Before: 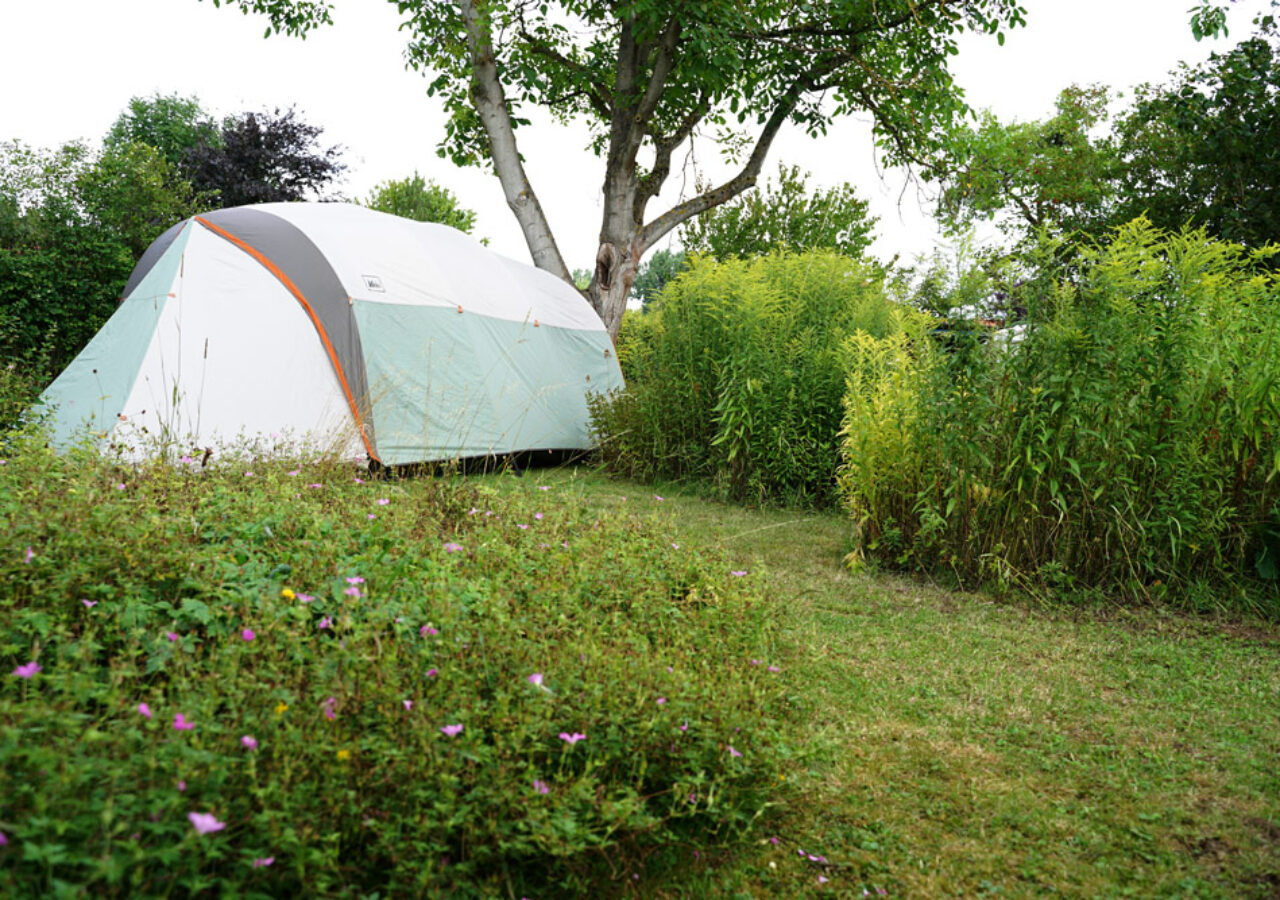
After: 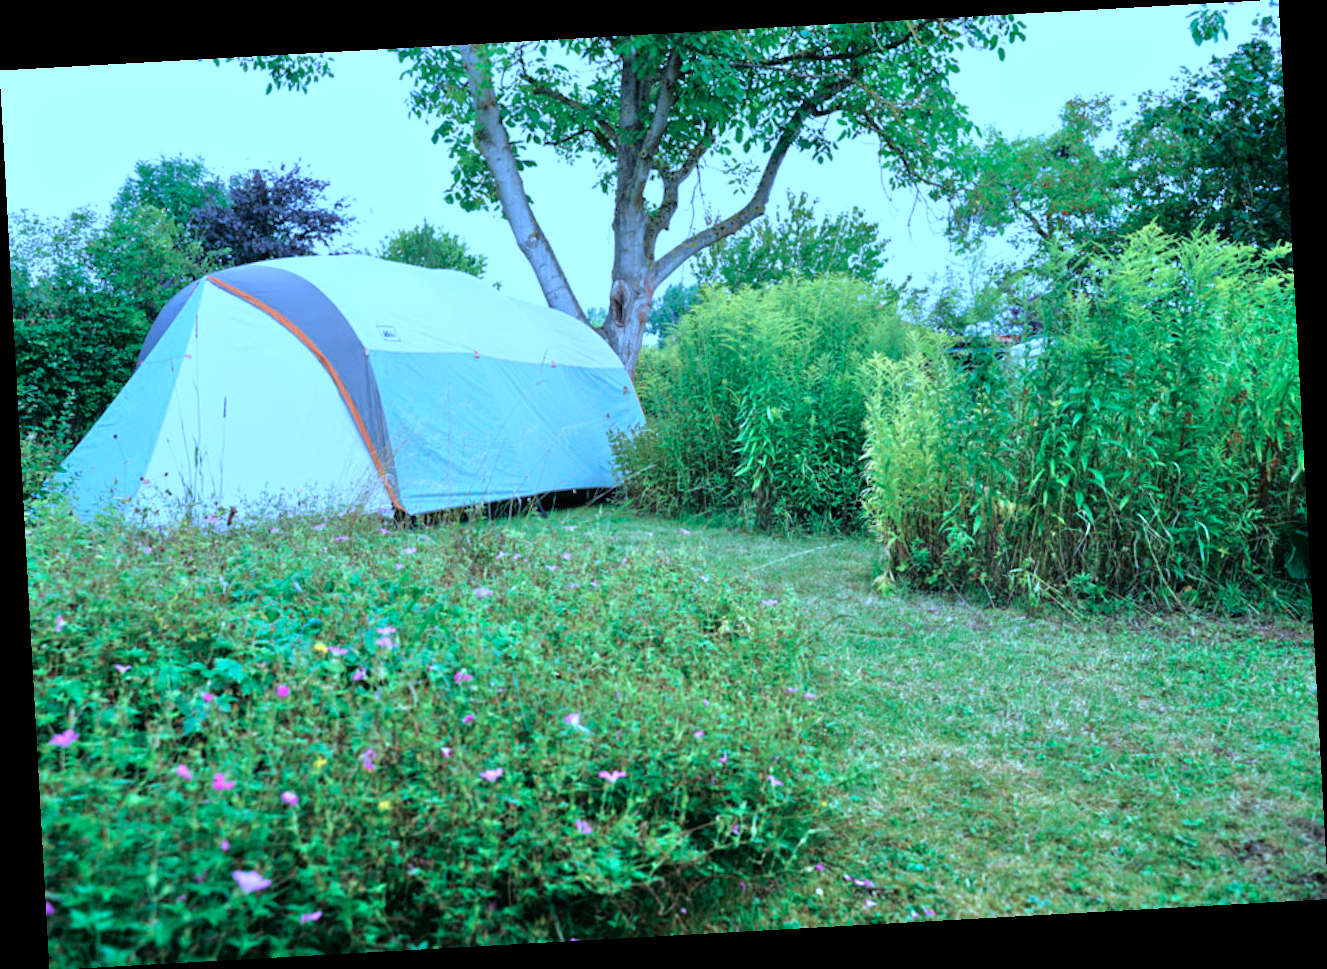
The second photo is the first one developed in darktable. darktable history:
white balance: emerald 1
tone equalizer: -7 EV 0.15 EV, -6 EV 0.6 EV, -5 EV 1.15 EV, -4 EV 1.33 EV, -3 EV 1.15 EV, -2 EV 0.6 EV, -1 EV 0.15 EV, mask exposure compensation -0.5 EV
color calibration: illuminant as shot in camera, x 0.442, y 0.413, temperature 2903.13 K
rotate and perspective: rotation -3.18°, automatic cropping off
